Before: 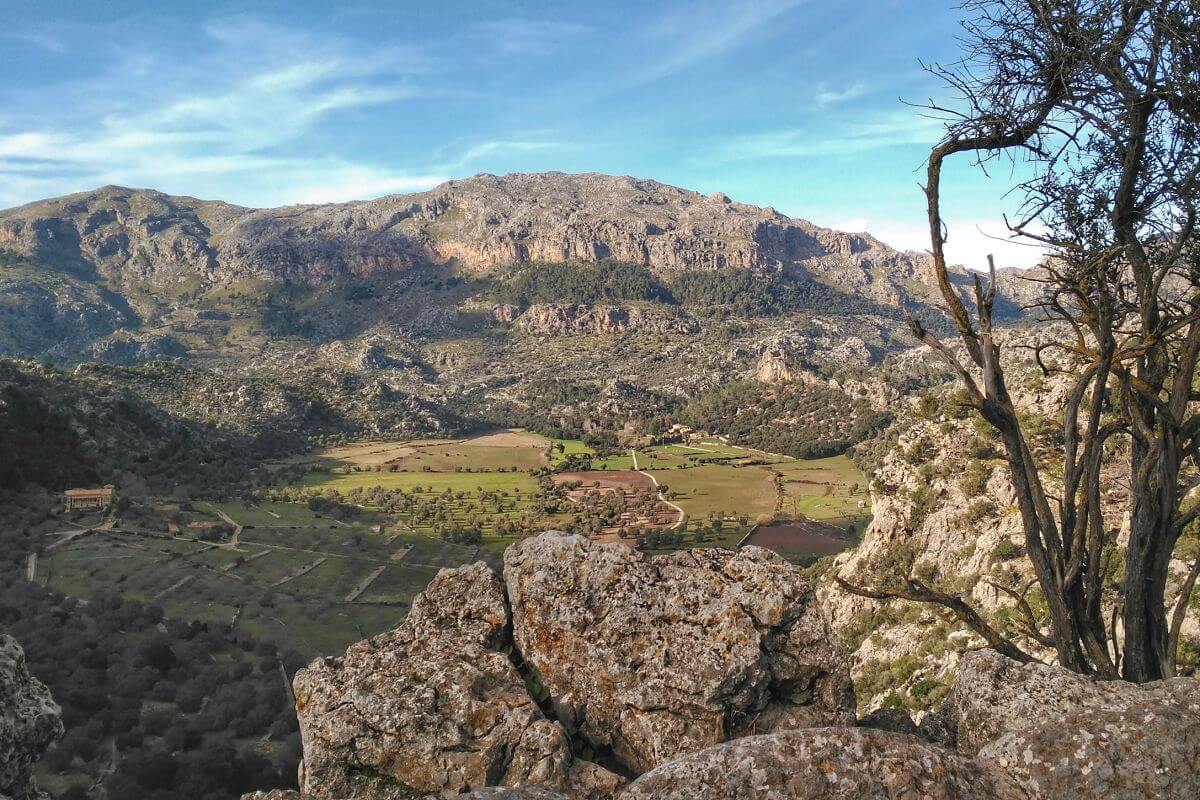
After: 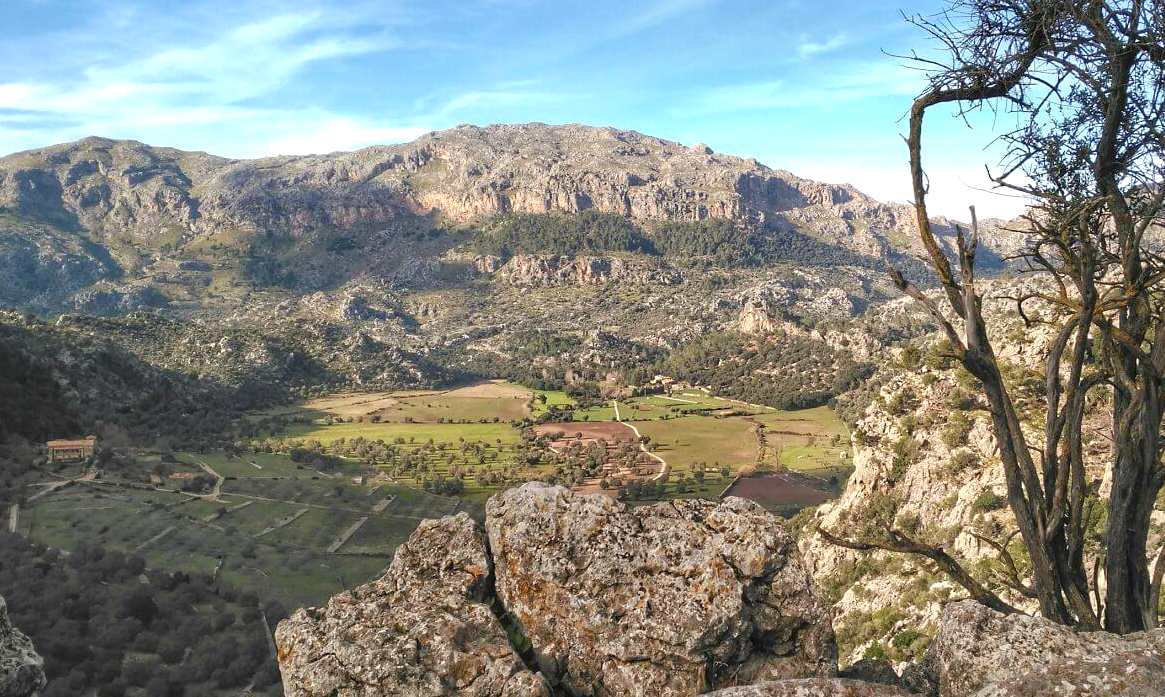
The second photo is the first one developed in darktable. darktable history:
crop: left 1.507%, top 6.147%, right 1.379%, bottom 6.637%
exposure: exposure 0.4 EV, compensate highlight preservation false
